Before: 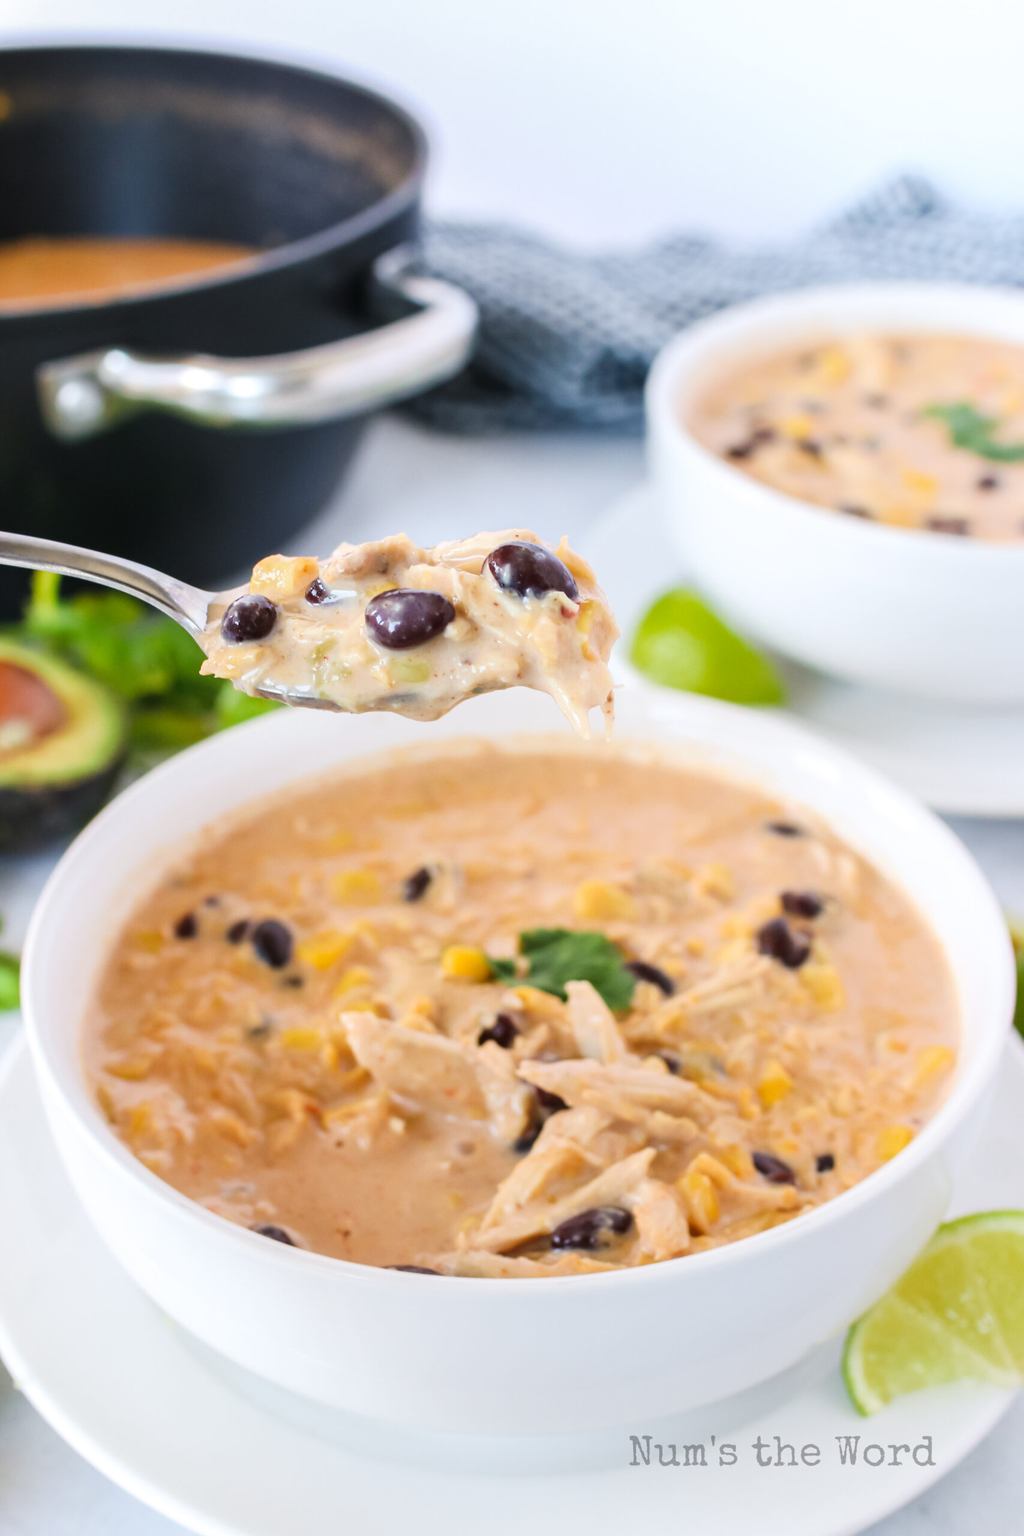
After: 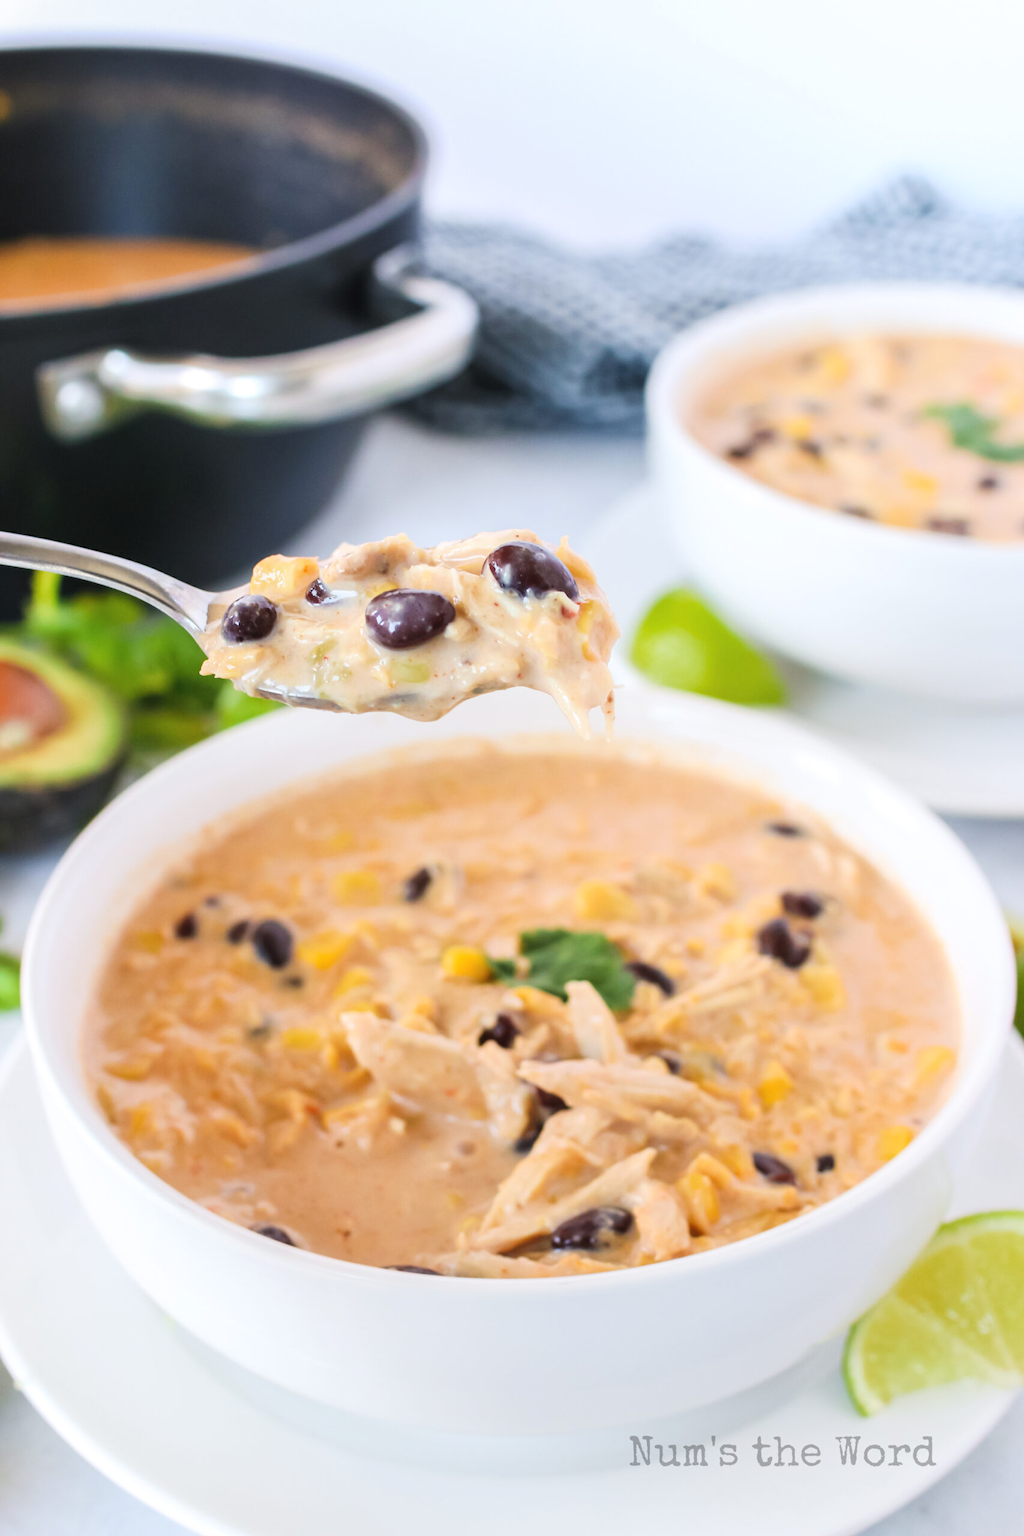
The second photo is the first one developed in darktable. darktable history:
contrast brightness saturation: contrast 0.049, brightness 0.058, saturation 0.015
